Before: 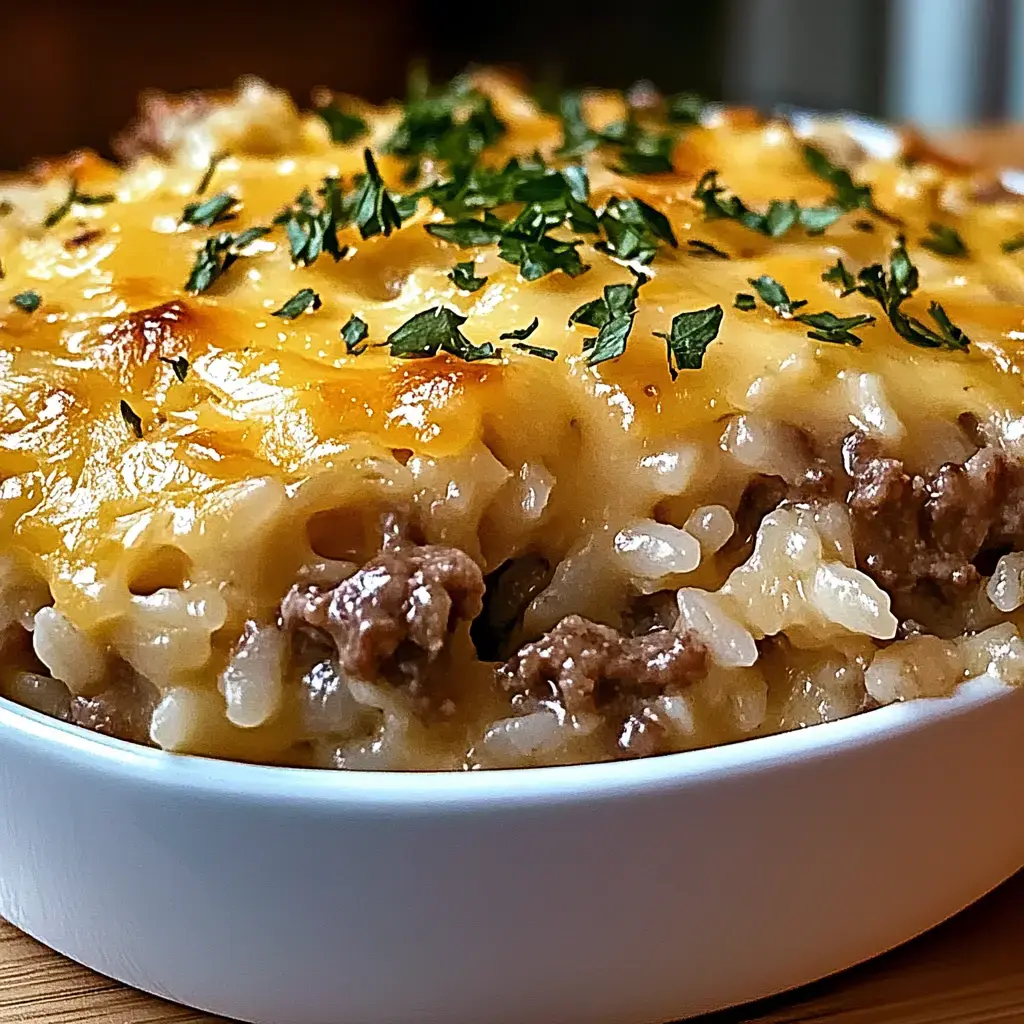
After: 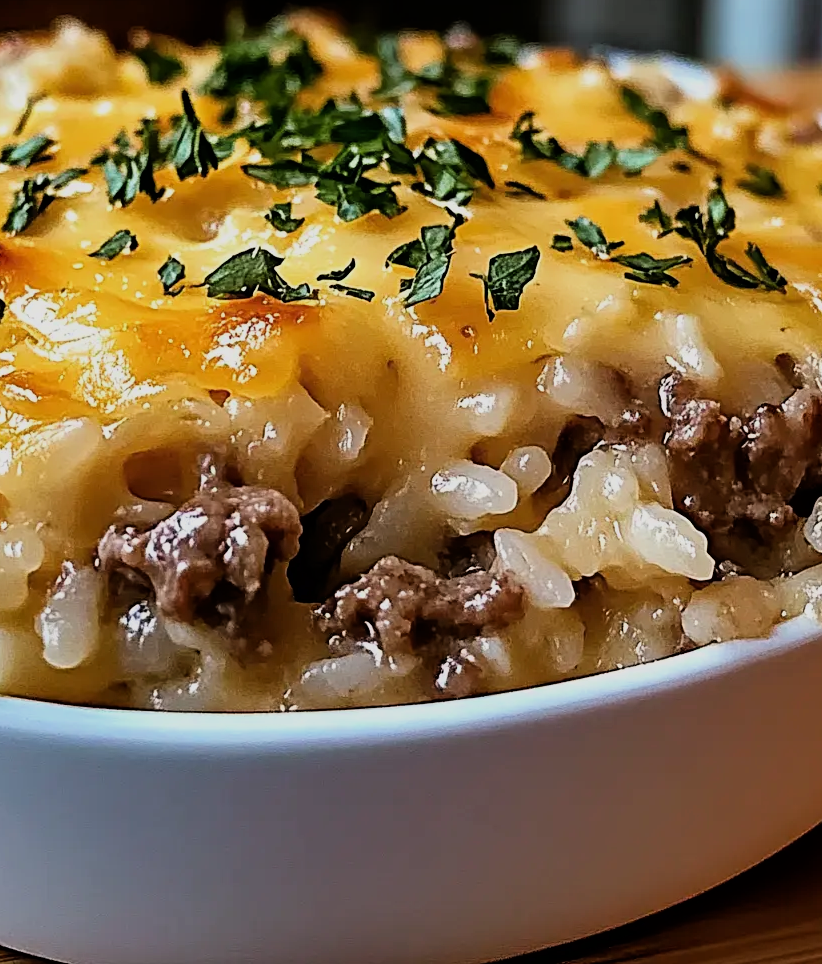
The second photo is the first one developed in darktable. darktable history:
filmic rgb: threshold 3 EV, hardness 4.17, latitude 50%, contrast 1.1, preserve chrominance max RGB, color science v6 (2022), contrast in shadows safe, contrast in highlights safe, enable highlight reconstruction true
crop and rotate: left 17.959%, top 5.771%, right 1.742%
